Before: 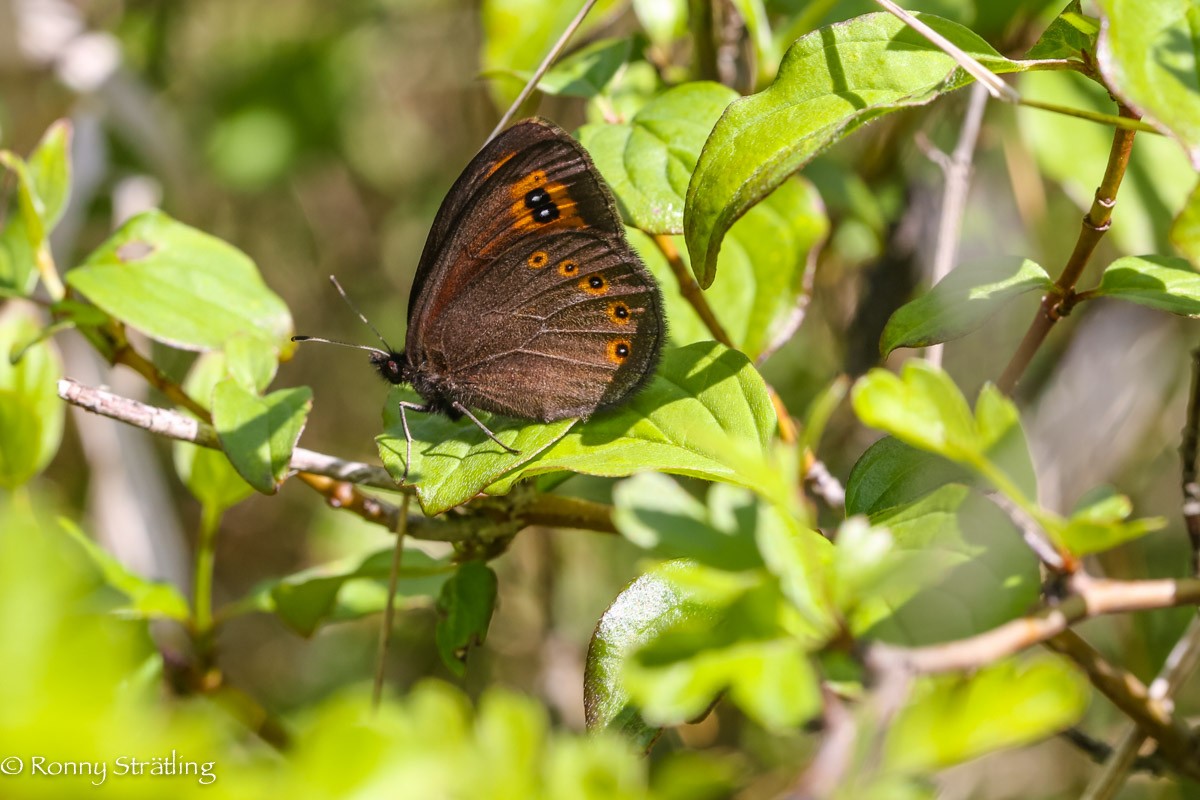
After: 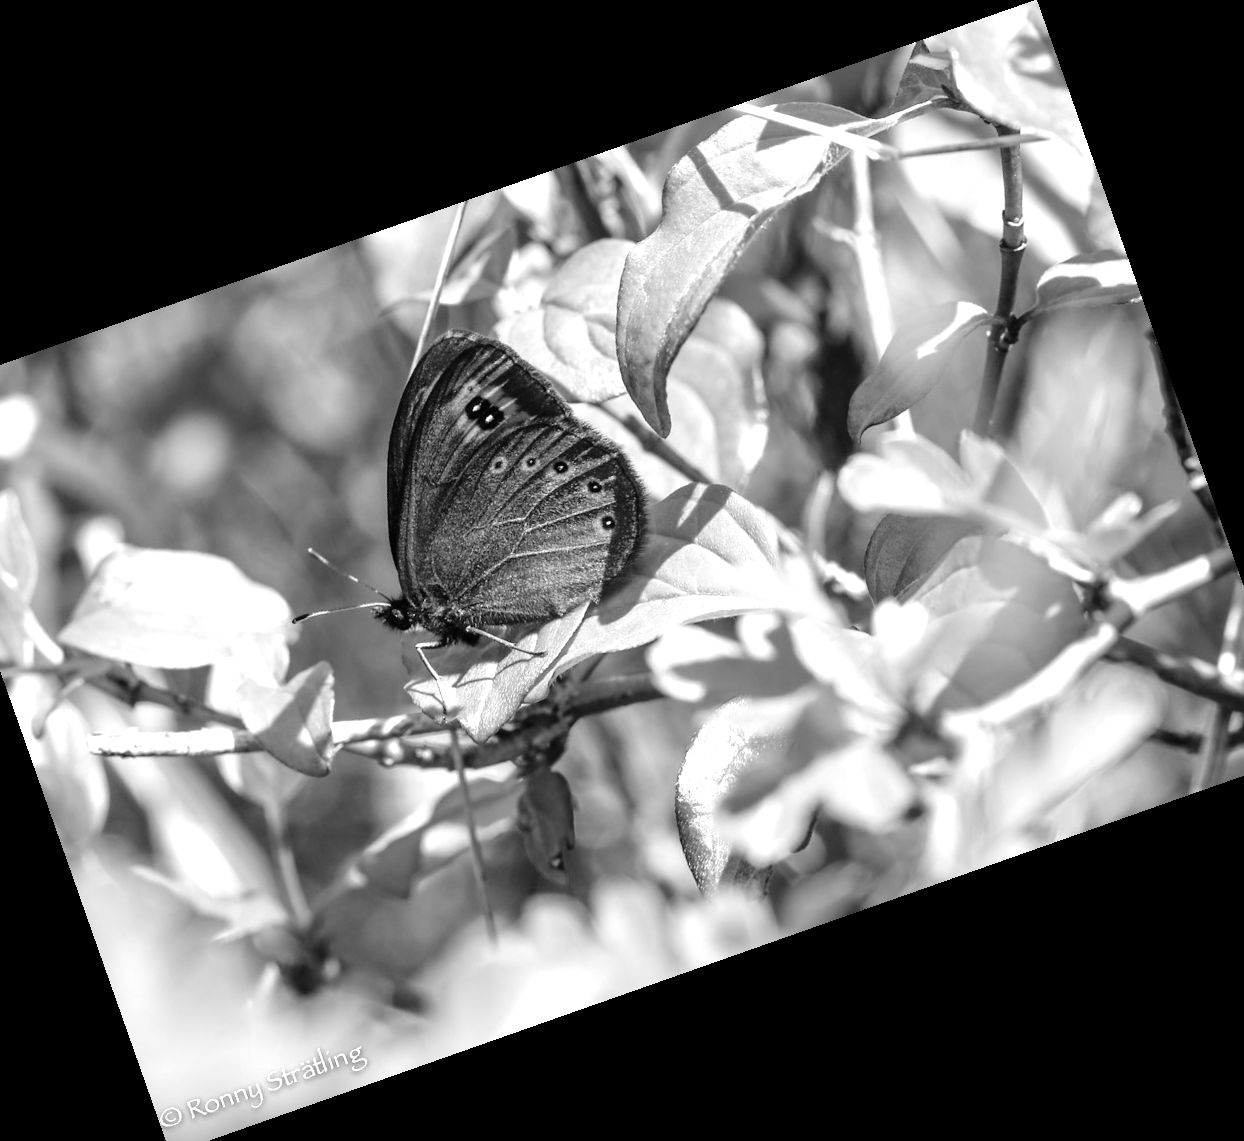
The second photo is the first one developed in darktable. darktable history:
fill light: exposure -2 EV, width 8.6
crop and rotate: angle 19.43°, left 6.812%, right 4.125%, bottom 1.087%
exposure: black level correction 0, exposure 1 EV, compensate exposure bias true, compensate highlight preservation false
color calibration: output gray [0.22, 0.42, 0.37, 0], gray › normalize channels true, illuminant same as pipeline (D50), adaptation XYZ, x 0.346, y 0.359, gamut compression 0
